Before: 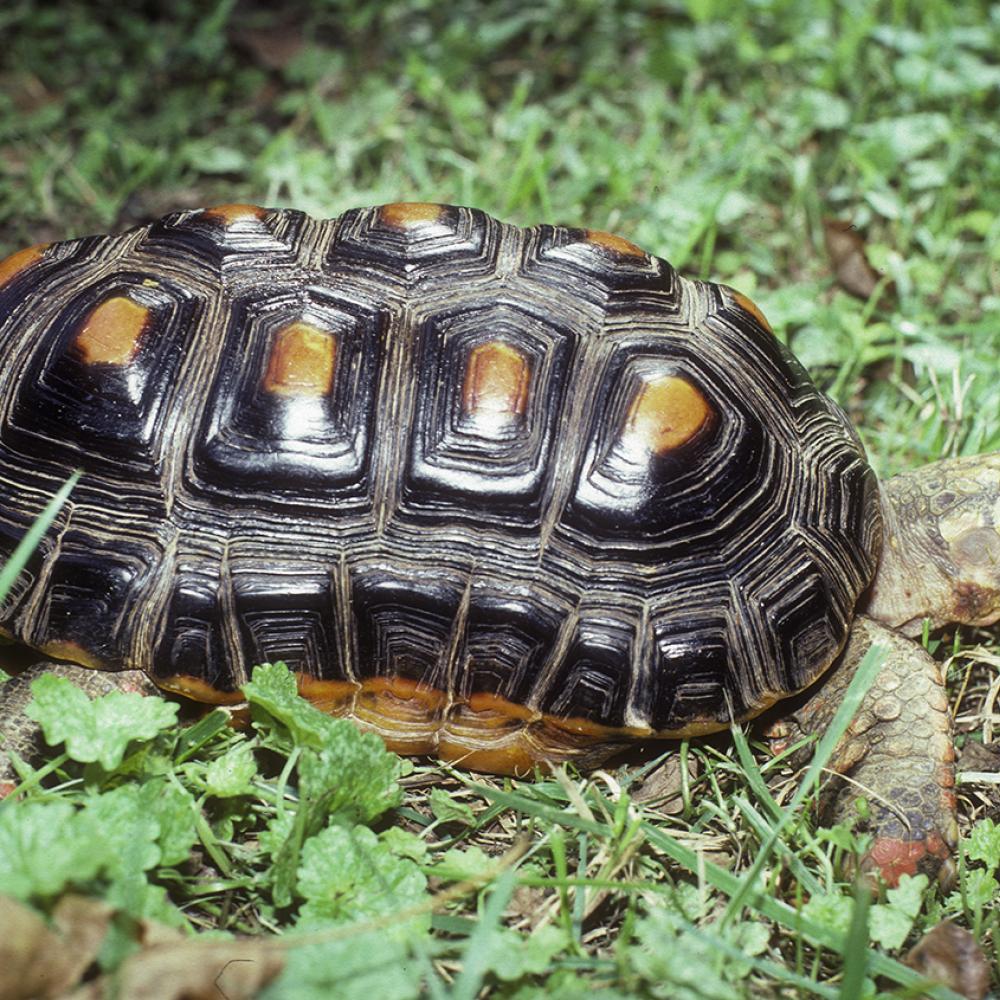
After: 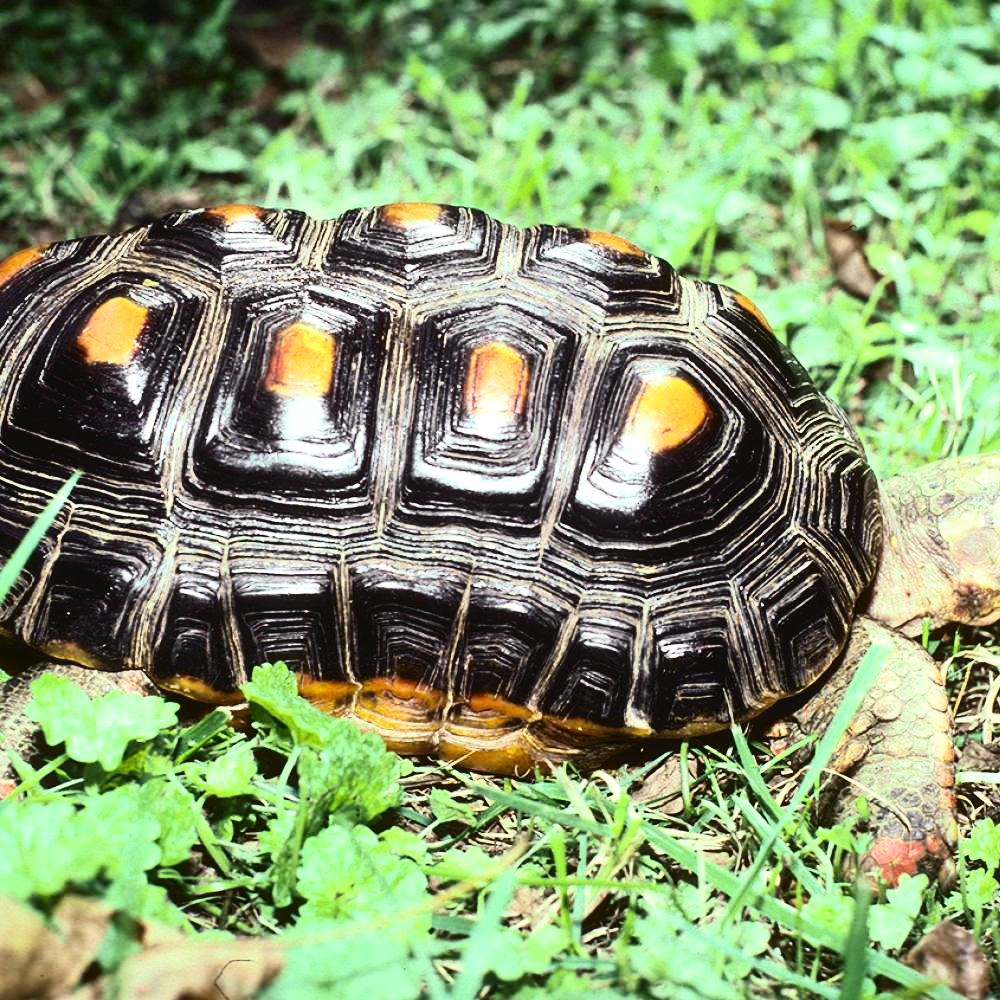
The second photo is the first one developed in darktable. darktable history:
tone curve: curves: ch0 [(0, 0.036) (0.037, 0.042) (0.167, 0.143) (0.433, 0.502) (0.531, 0.637) (0.696, 0.825) (0.856, 0.92) (1, 0.98)]; ch1 [(0, 0) (0.424, 0.383) (0.482, 0.459) (0.501, 0.5) (0.522, 0.526) (0.559, 0.563) (0.604, 0.646) (0.715, 0.729) (1, 1)]; ch2 [(0, 0) (0.369, 0.388) (0.45, 0.48) (0.499, 0.502) (0.504, 0.504) (0.512, 0.526) (0.581, 0.595) (0.708, 0.786) (1, 1)], color space Lab, independent channels, preserve colors none
tone equalizer: -8 EV -0.75 EV, -7 EV -0.7 EV, -6 EV -0.6 EV, -5 EV -0.4 EV, -3 EV 0.4 EV, -2 EV 0.6 EV, -1 EV 0.7 EV, +0 EV 0.75 EV, edges refinement/feathering 500, mask exposure compensation -1.57 EV, preserve details no
